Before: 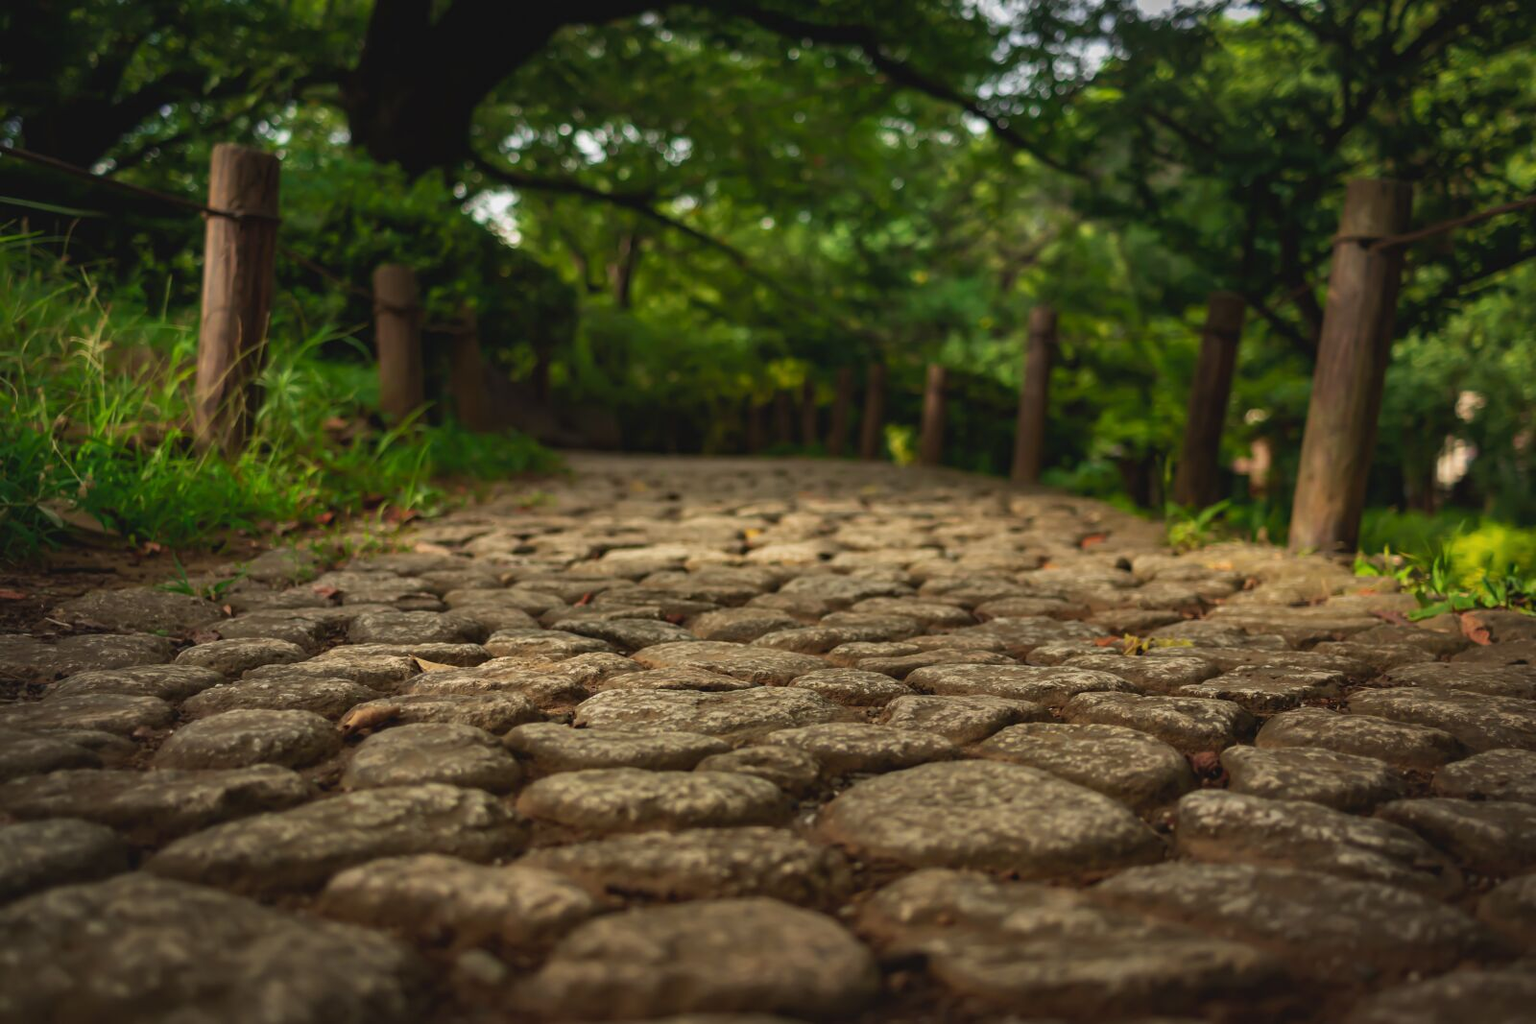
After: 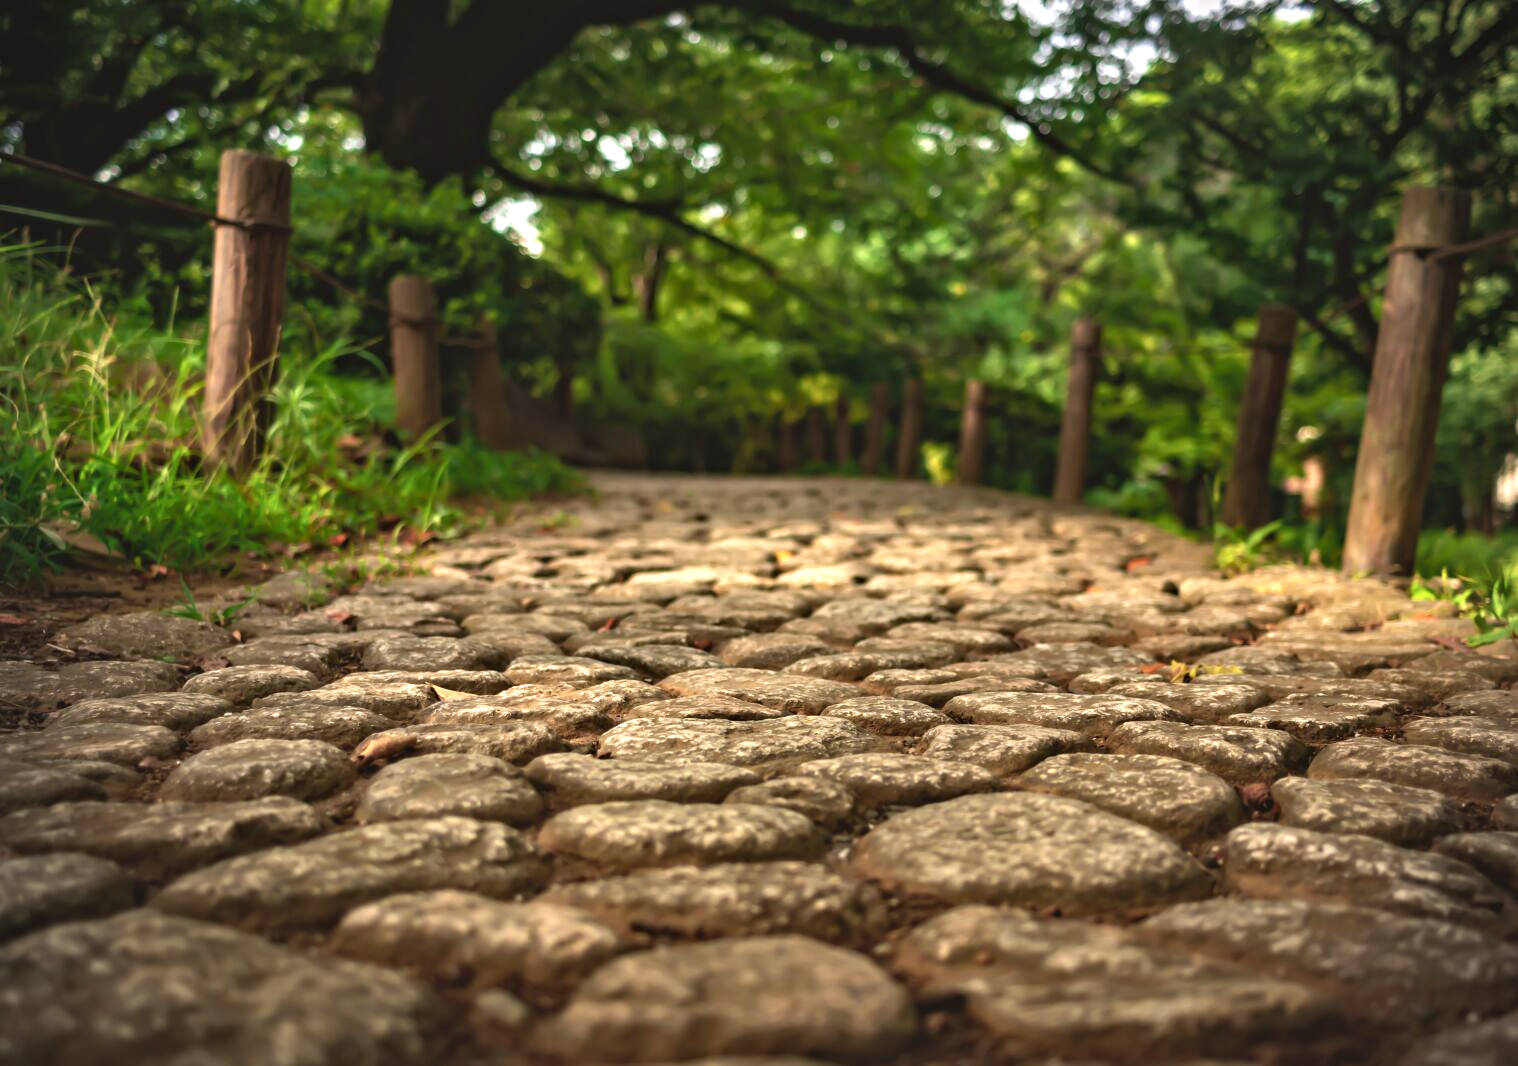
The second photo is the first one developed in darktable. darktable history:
color correction: highlights a* 2.95, highlights b* -1.51, shadows a* -0.093, shadows b* 2.5, saturation 0.98
exposure: black level correction 0, exposure 0.951 EV, compensate exposure bias true, compensate highlight preservation false
contrast equalizer: octaves 7, y [[0.5, 0.5, 0.544, 0.569, 0.5, 0.5], [0.5 ×6], [0.5 ×6], [0 ×6], [0 ×6]]
crop and rotate: right 5.09%
vignetting: fall-off start 91.38%, center (-0.013, 0)
